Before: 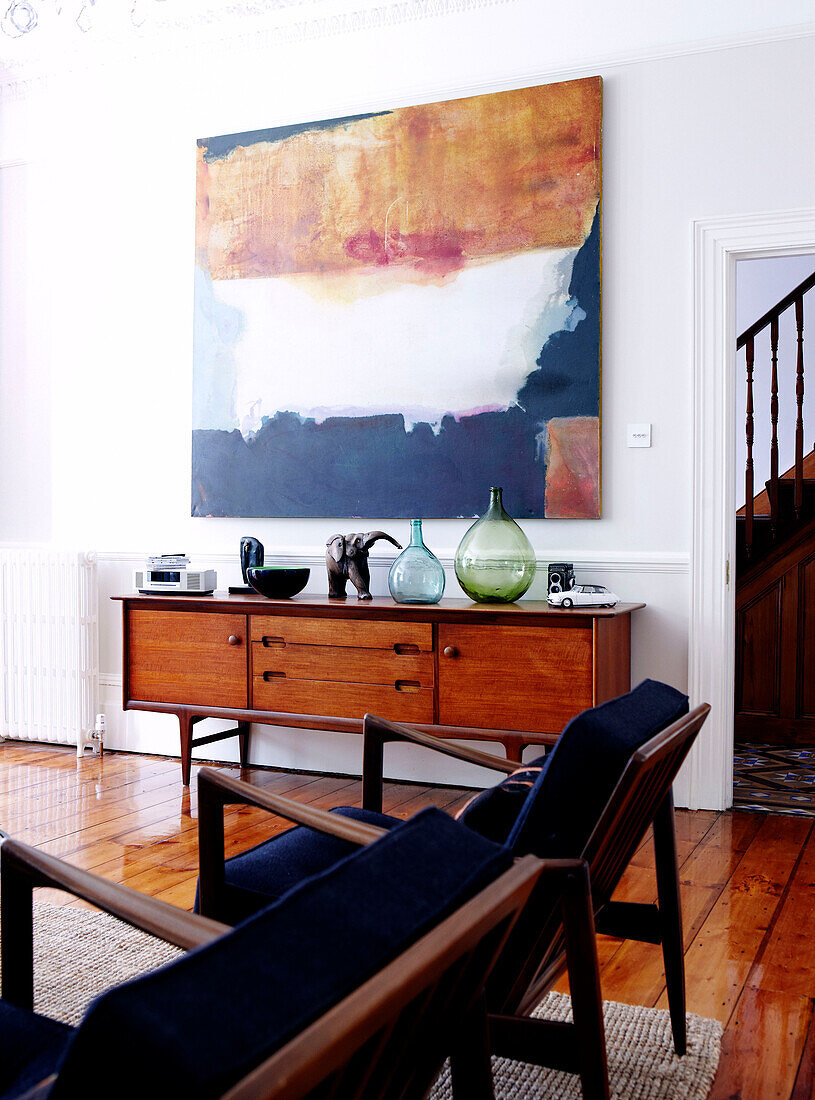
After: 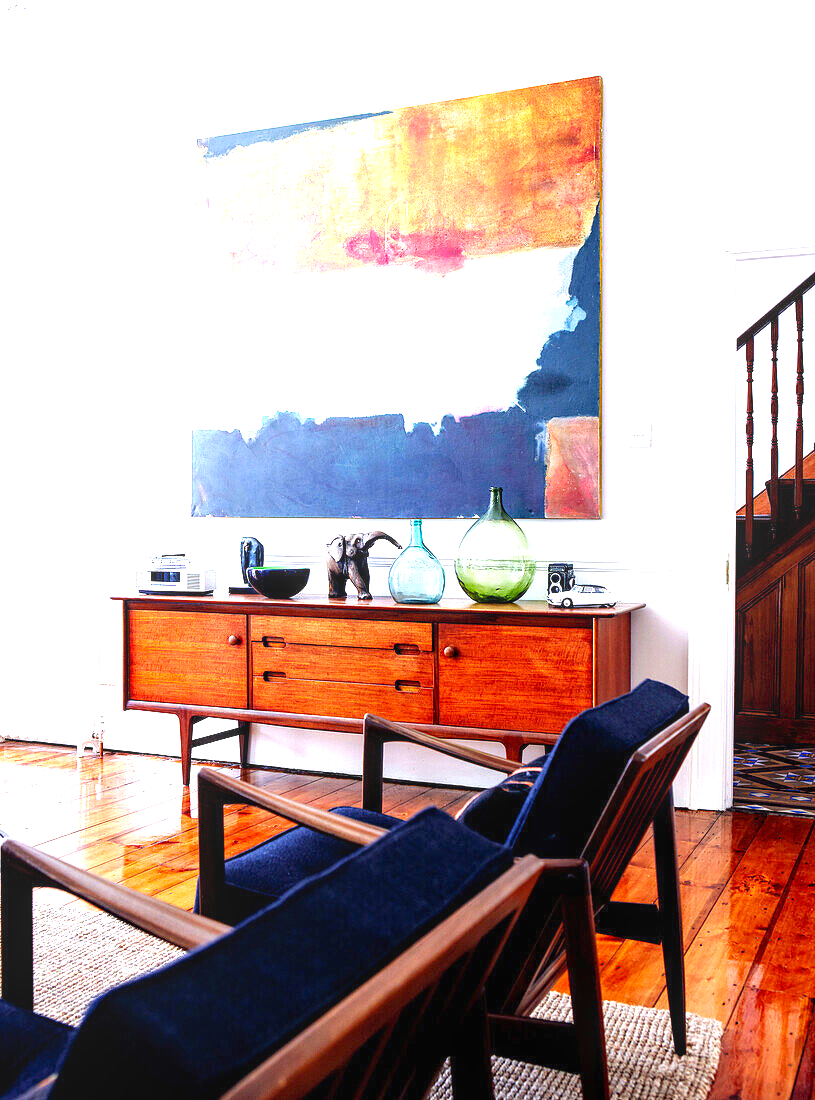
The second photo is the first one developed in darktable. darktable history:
contrast brightness saturation: contrast 0.038, saturation 0.152
exposure: exposure 1.261 EV, compensate highlight preservation false
local contrast: on, module defaults
